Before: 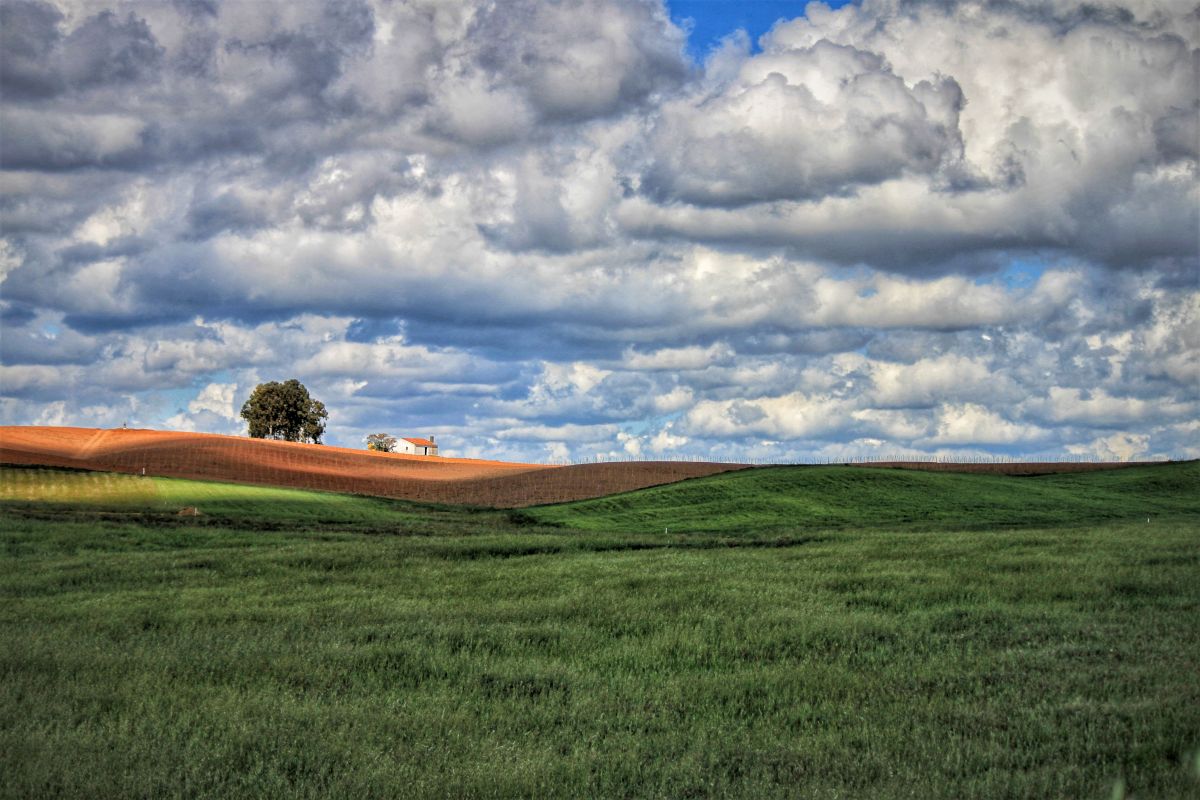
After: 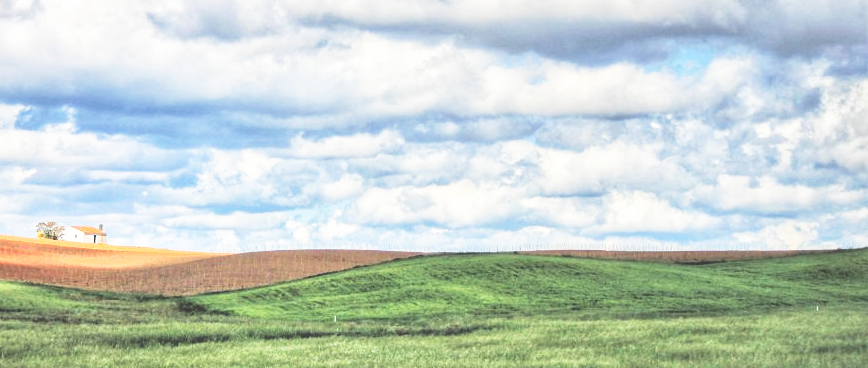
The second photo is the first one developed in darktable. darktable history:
crop and rotate: left 27.64%, top 26.681%, bottom 27.273%
tone equalizer: -8 EV 0.028 EV, -7 EV -0.025 EV, -6 EV 0.035 EV, -5 EV 0.032 EV, -4 EV 0.278 EV, -3 EV 0.626 EV, -2 EV 0.583 EV, -1 EV 0.176 EV, +0 EV 0.039 EV
exposure: black level correction -0.023, exposure -0.032 EV, compensate exposure bias true, compensate highlight preservation false
base curve: curves: ch0 [(0, 0) (0.012, 0.01) (0.073, 0.168) (0.31, 0.711) (0.645, 0.957) (1, 1)], preserve colors none
